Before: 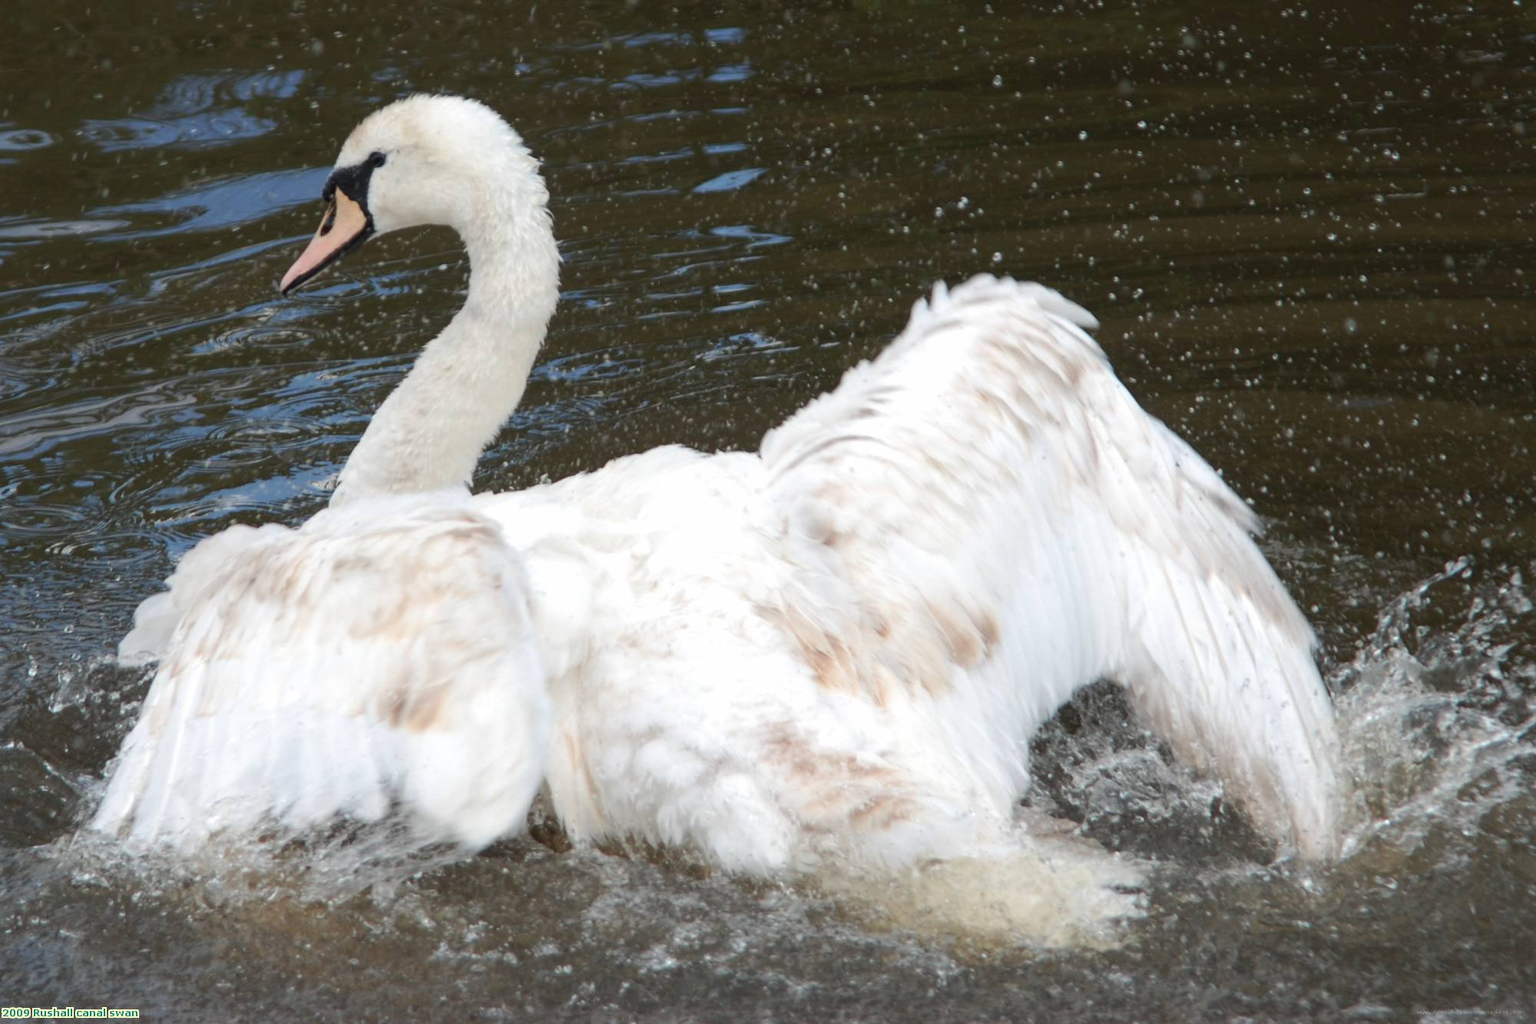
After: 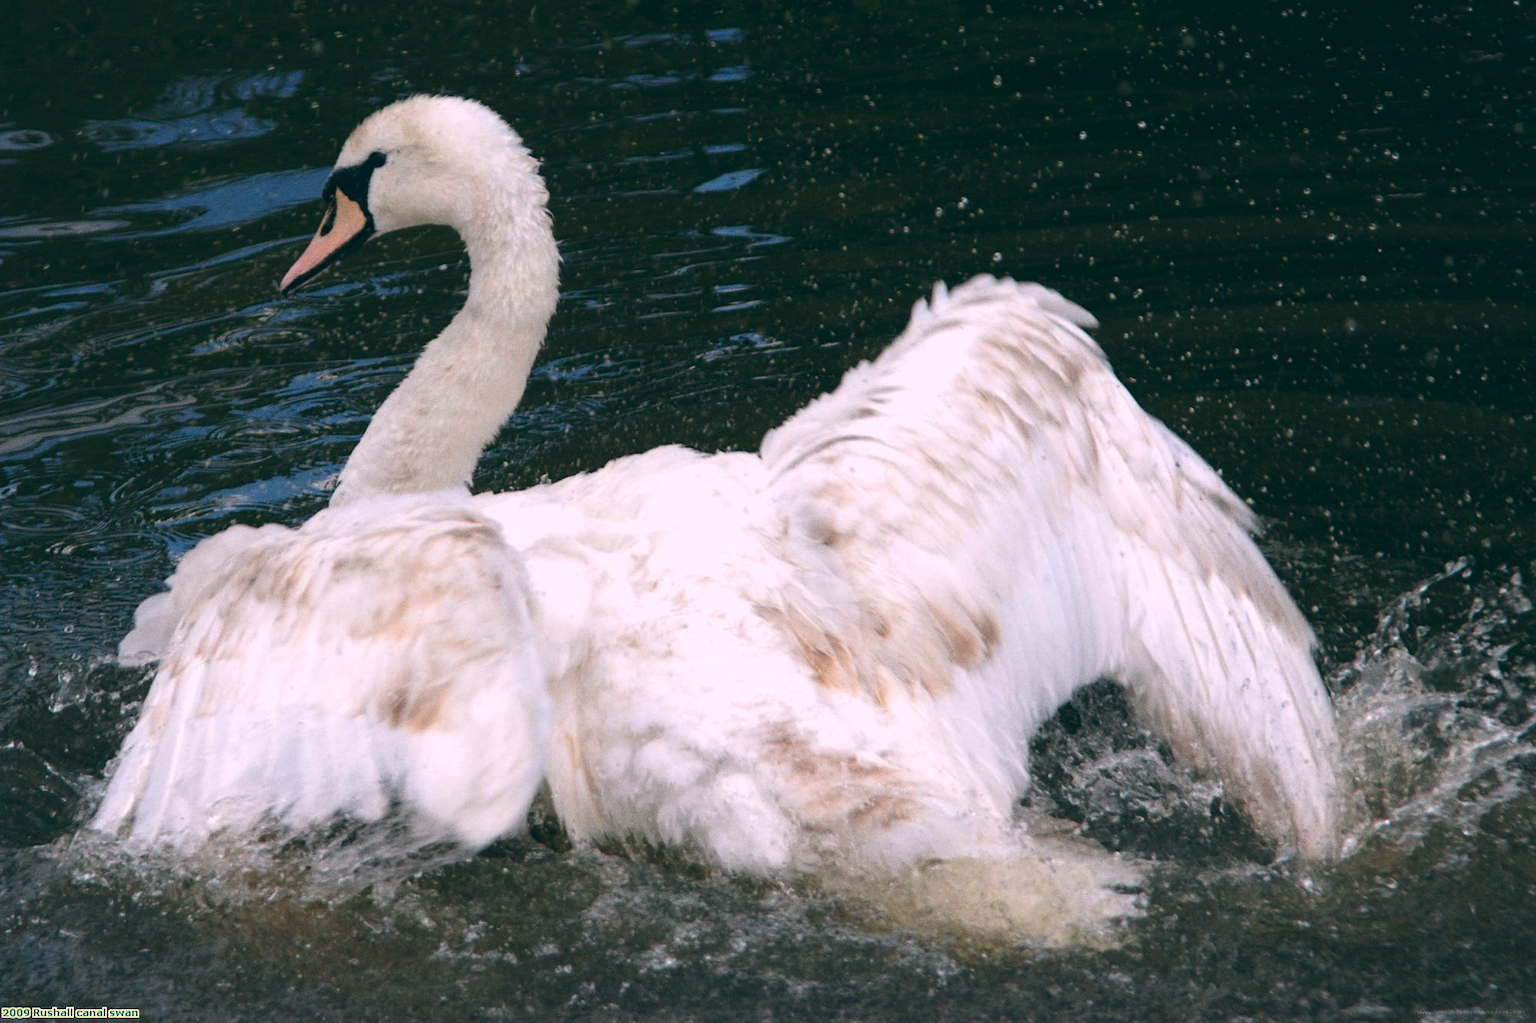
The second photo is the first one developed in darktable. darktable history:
color balance: lift [1.016, 0.983, 1, 1.017], gamma [0.78, 1.018, 1.043, 0.957], gain [0.786, 1.063, 0.937, 1.017], input saturation 118.26%, contrast 13.43%, contrast fulcrum 21.62%, output saturation 82.76%
white balance: emerald 1
grain: coarseness 0.09 ISO
